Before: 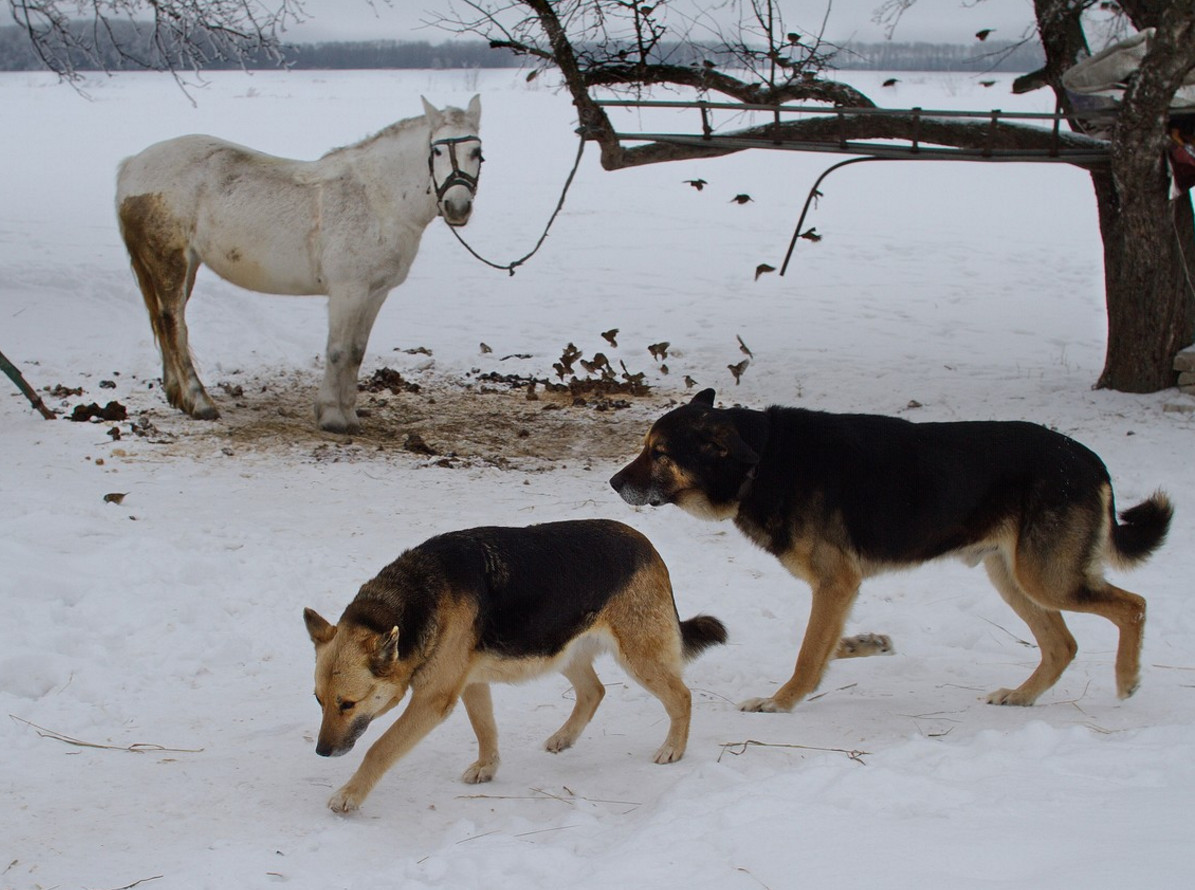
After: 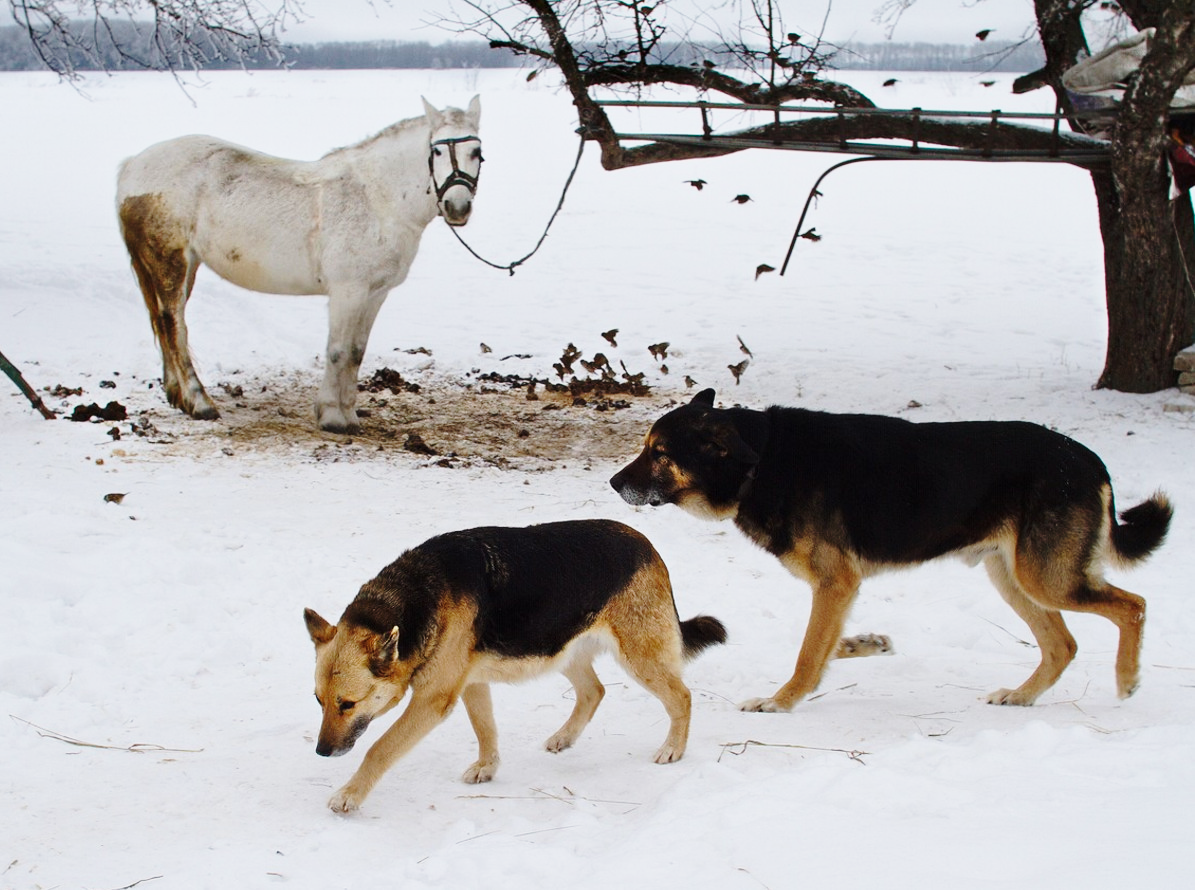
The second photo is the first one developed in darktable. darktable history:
base curve: curves: ch0 [(0, 0) (0.028, 0.03) (0.121, 0.232) (0.46, 0.748) (0.859, 0.968) (1, 1)], preserve colors none
tone equalizer: smoothing 1
